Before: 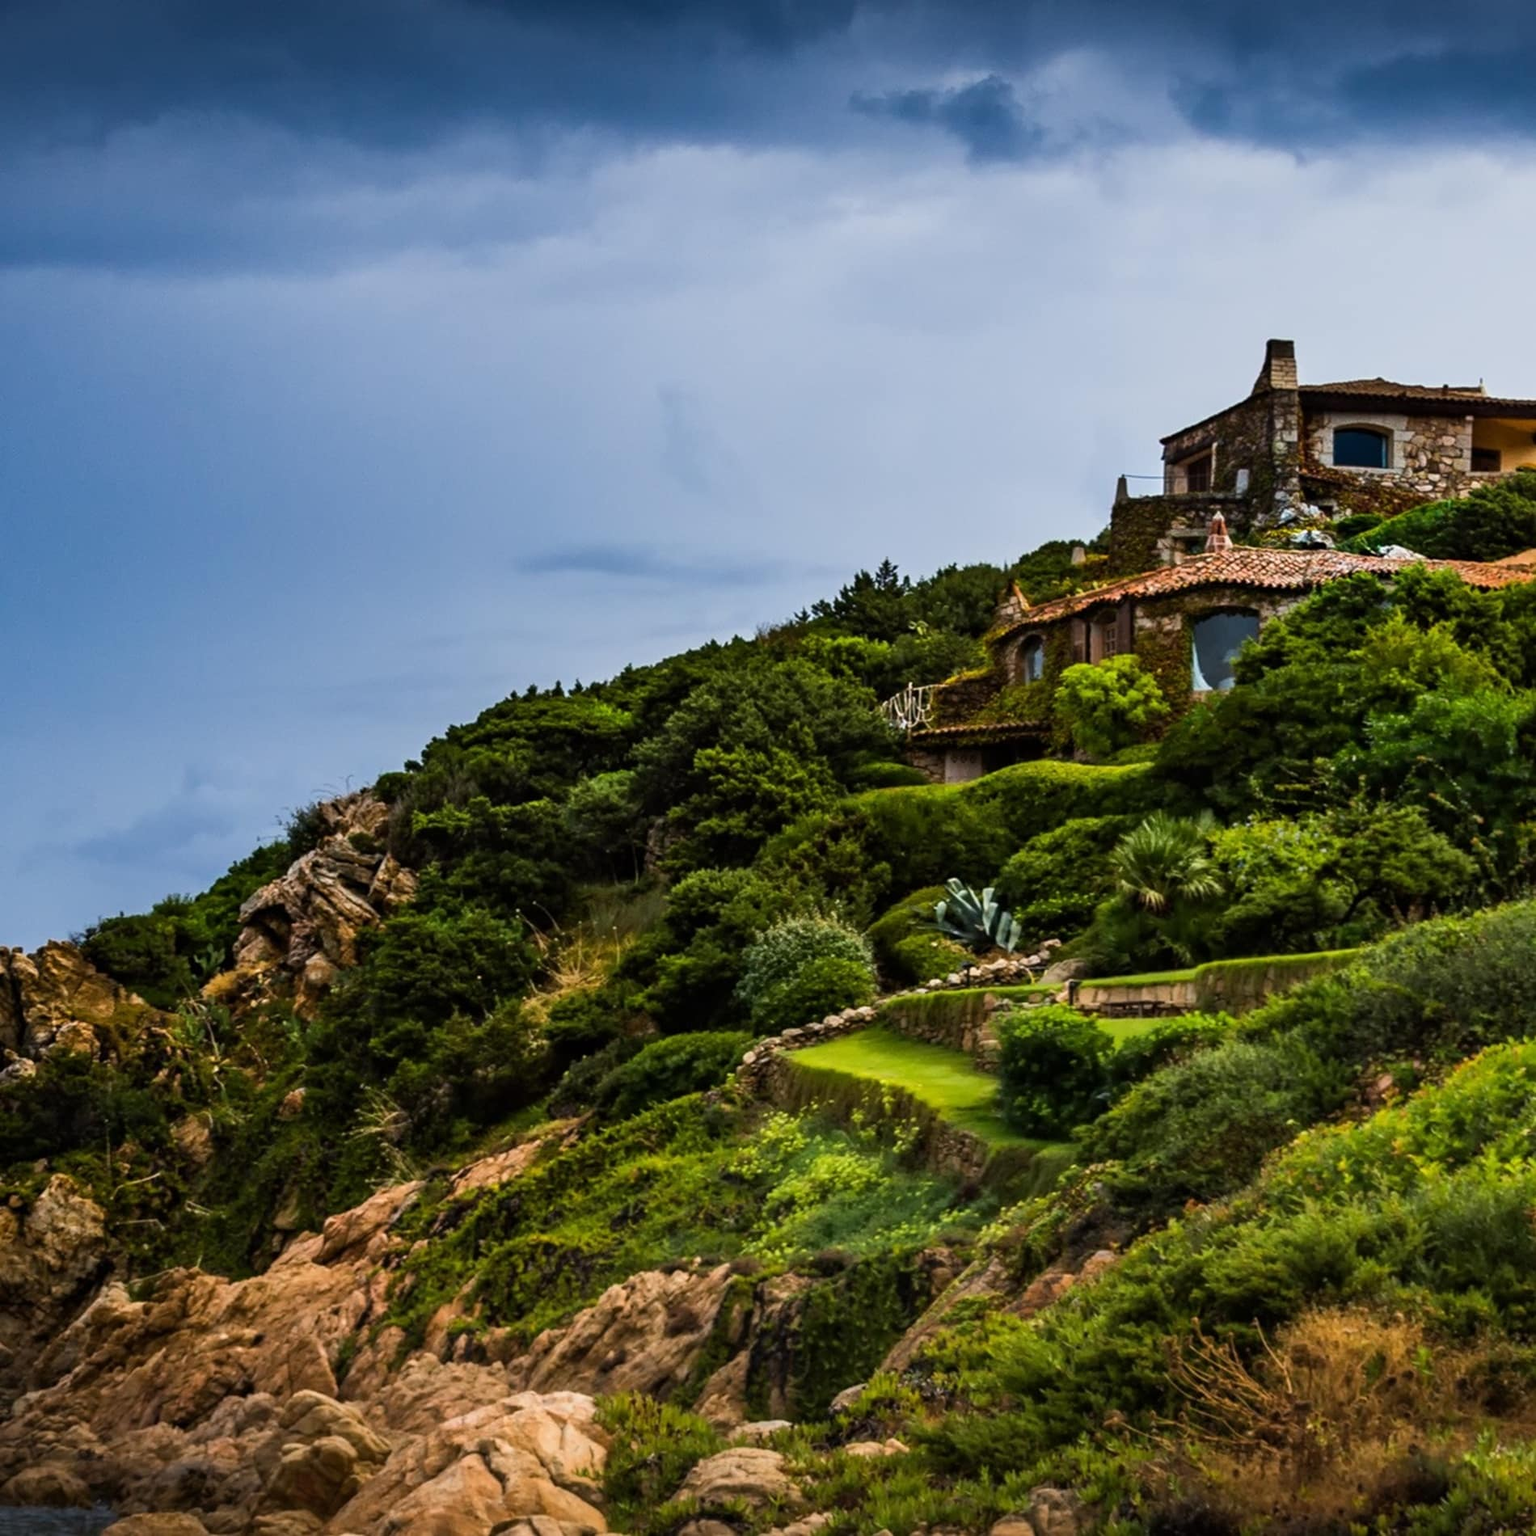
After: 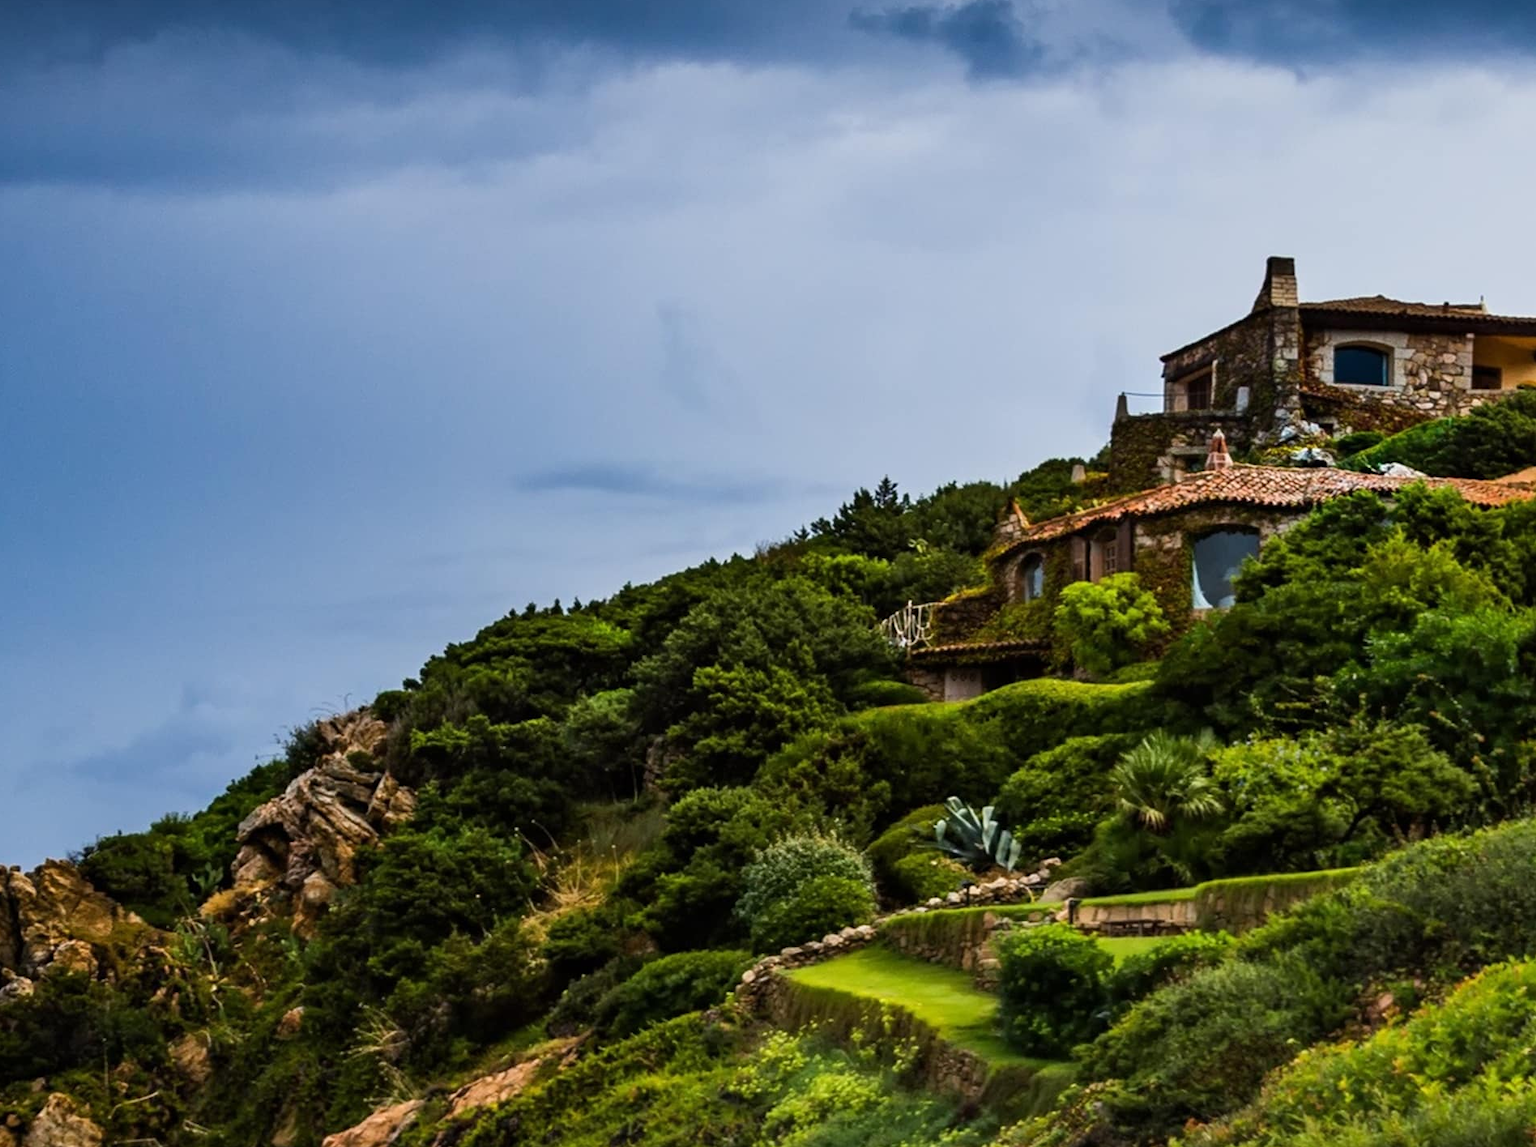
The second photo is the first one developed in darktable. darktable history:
crop: left 0.202%, top 5.472%, bottom 19.928%
